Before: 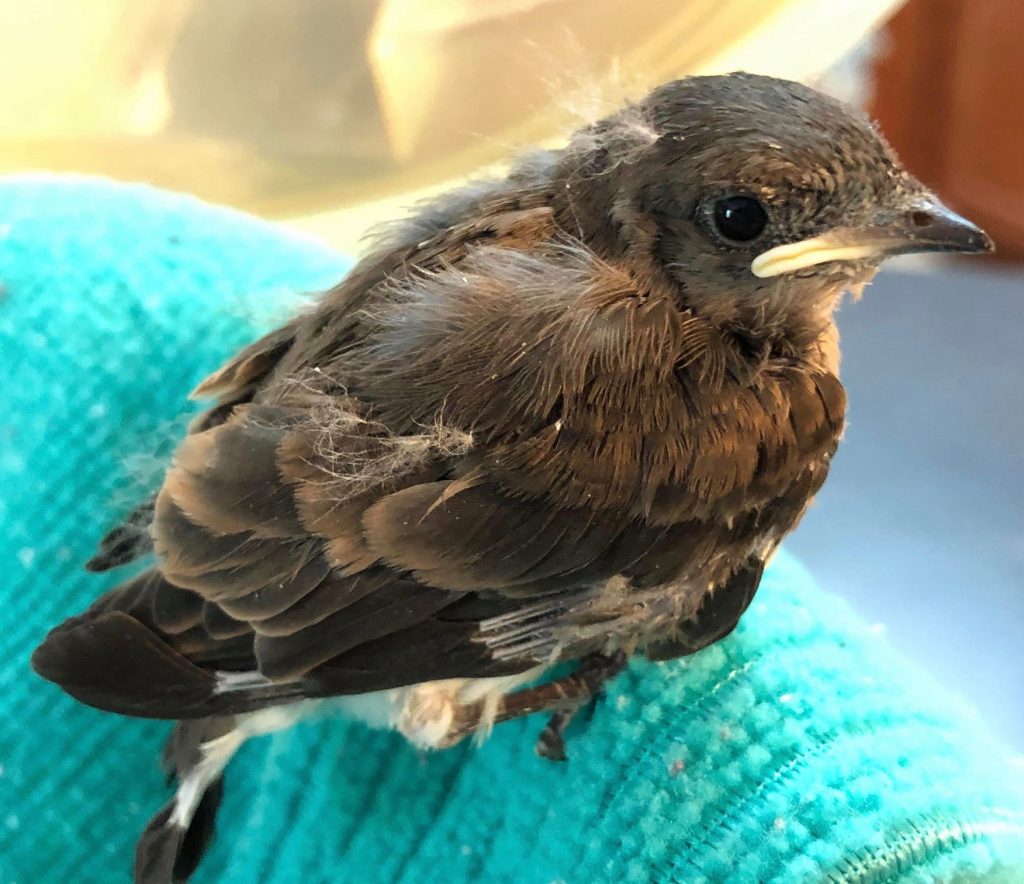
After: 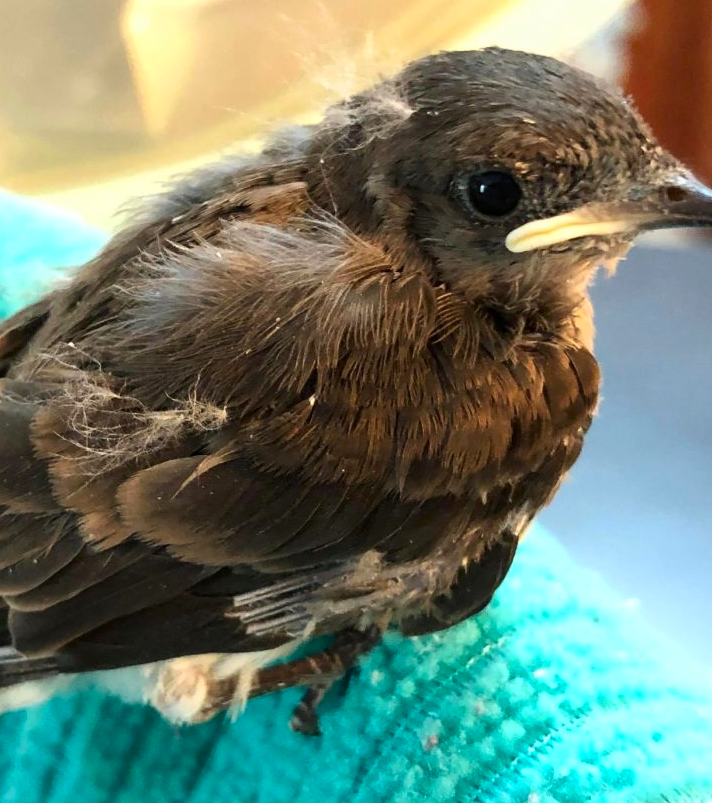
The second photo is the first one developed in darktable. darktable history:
crop and rotate: left 24.034%, top 2.838%, right 6.406%, bottom 6.299%
contrast brightness saturation: contrast 0.15, brightness -0.01, saturation 0.1
